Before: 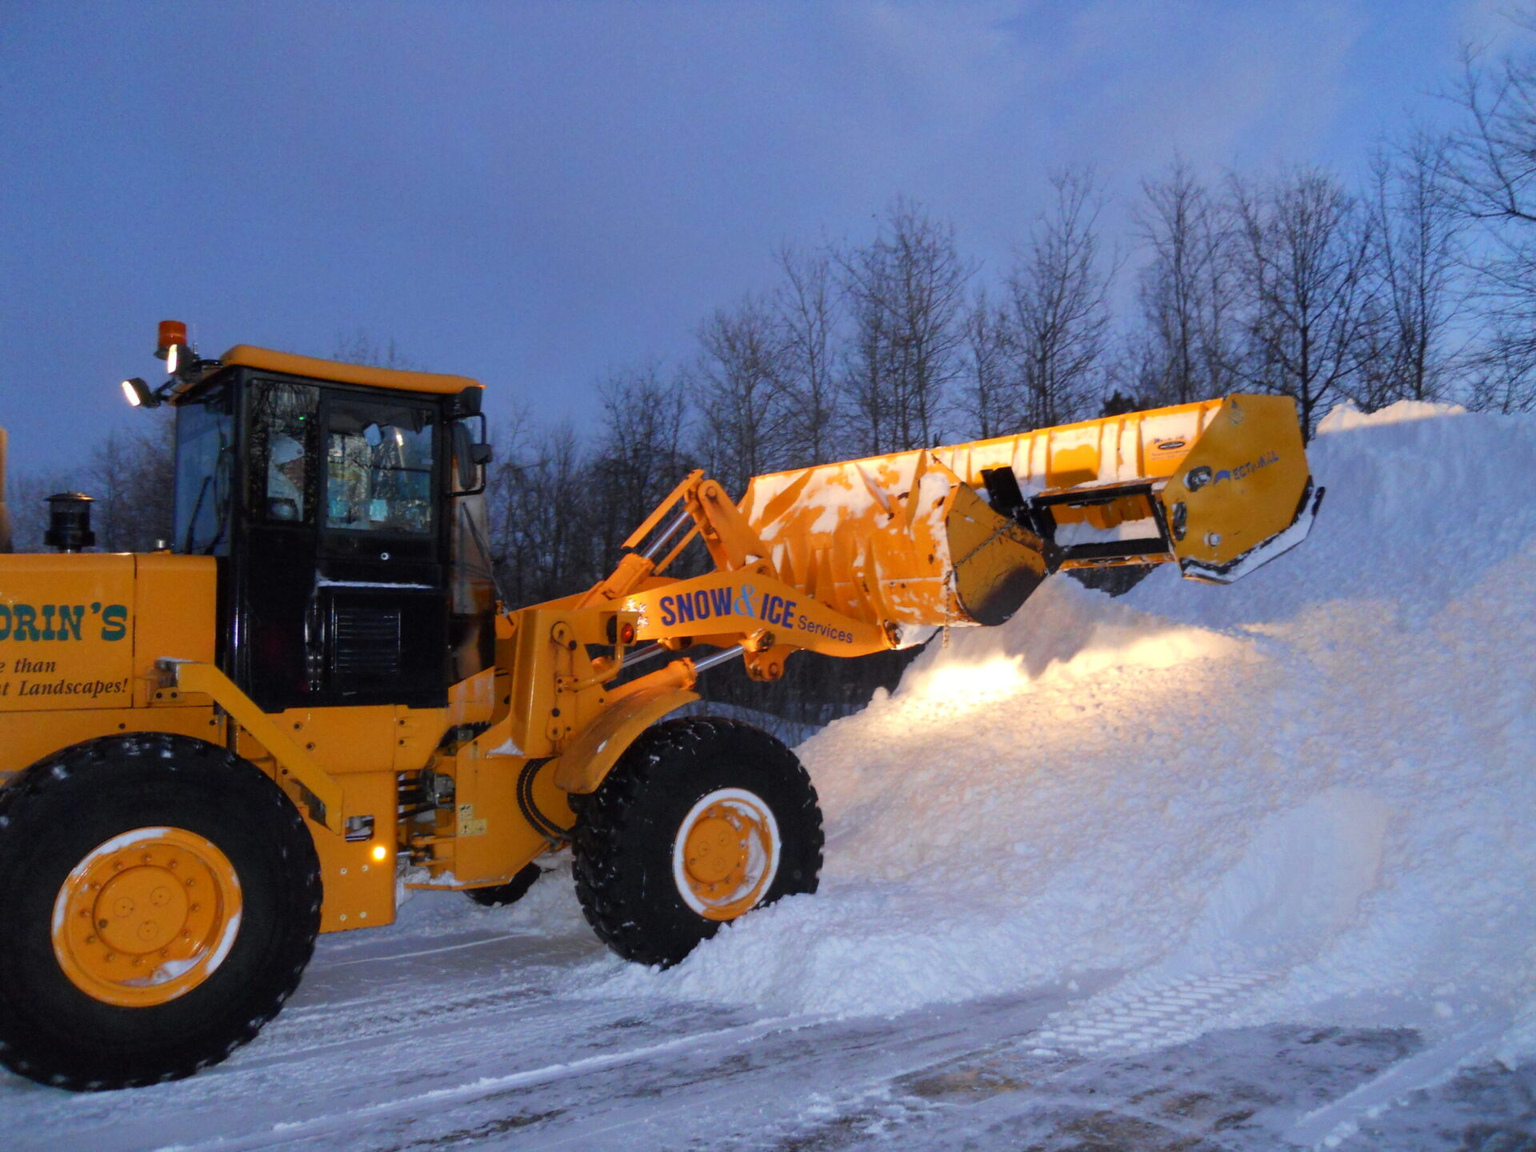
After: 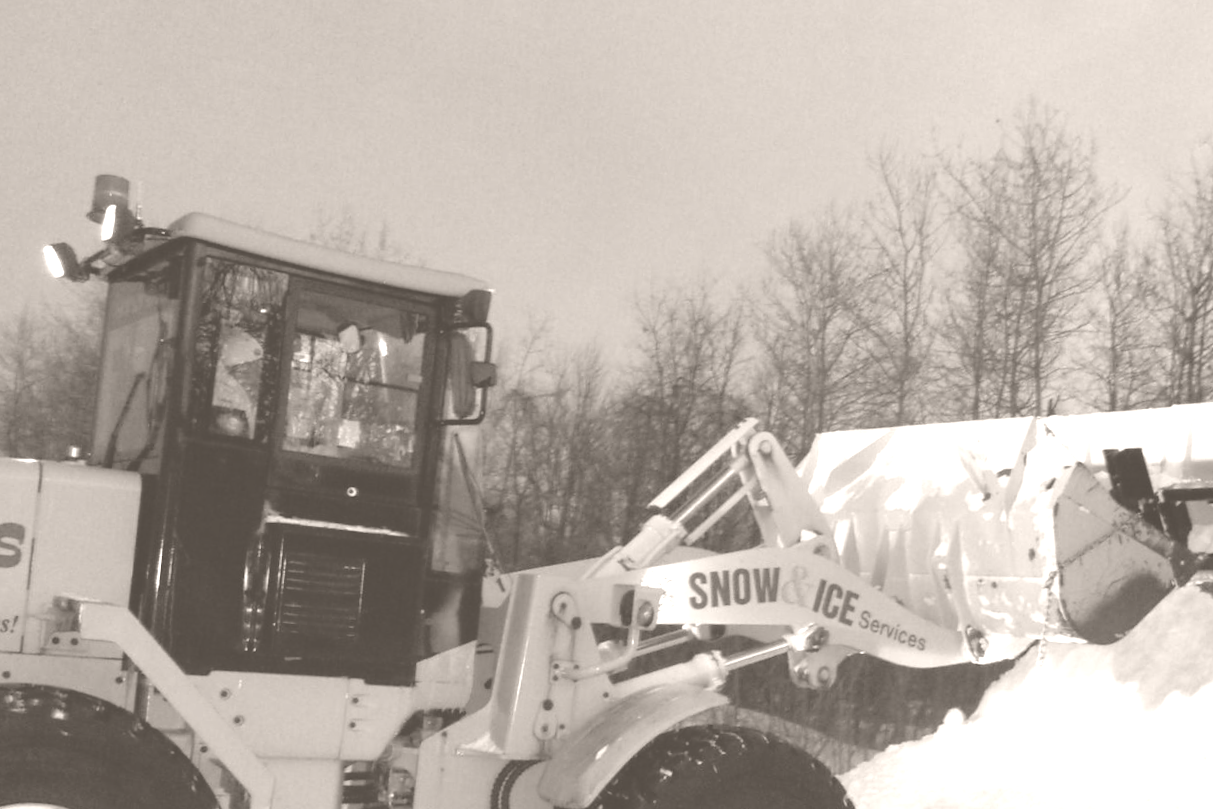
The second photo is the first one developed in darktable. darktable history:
colorize: hue 34.49°, saturation 35.33%, source mix 100%, lightness 55%, version 1
crop and rotate: angle -4.99°, left 2.122%, top 6.945%, right 27.566%, bottom 30.519%
